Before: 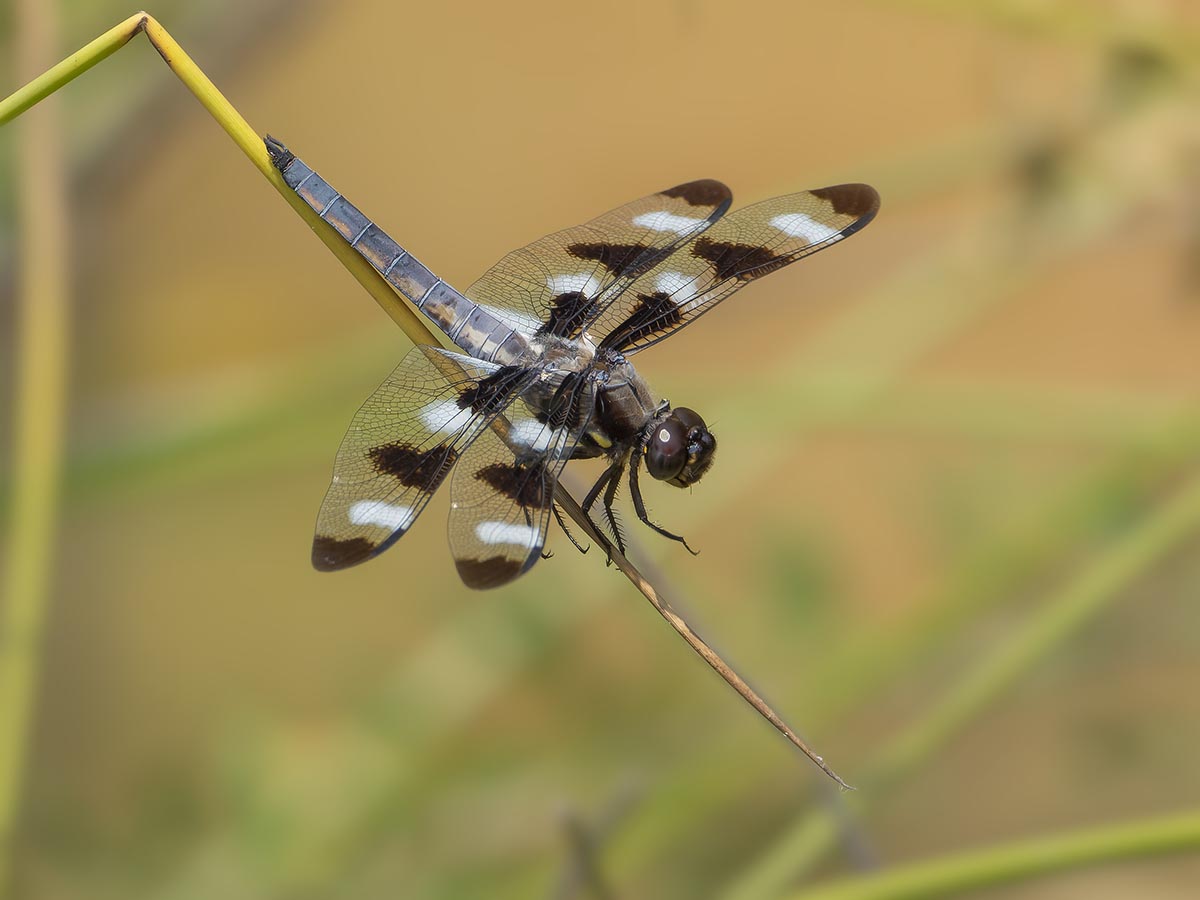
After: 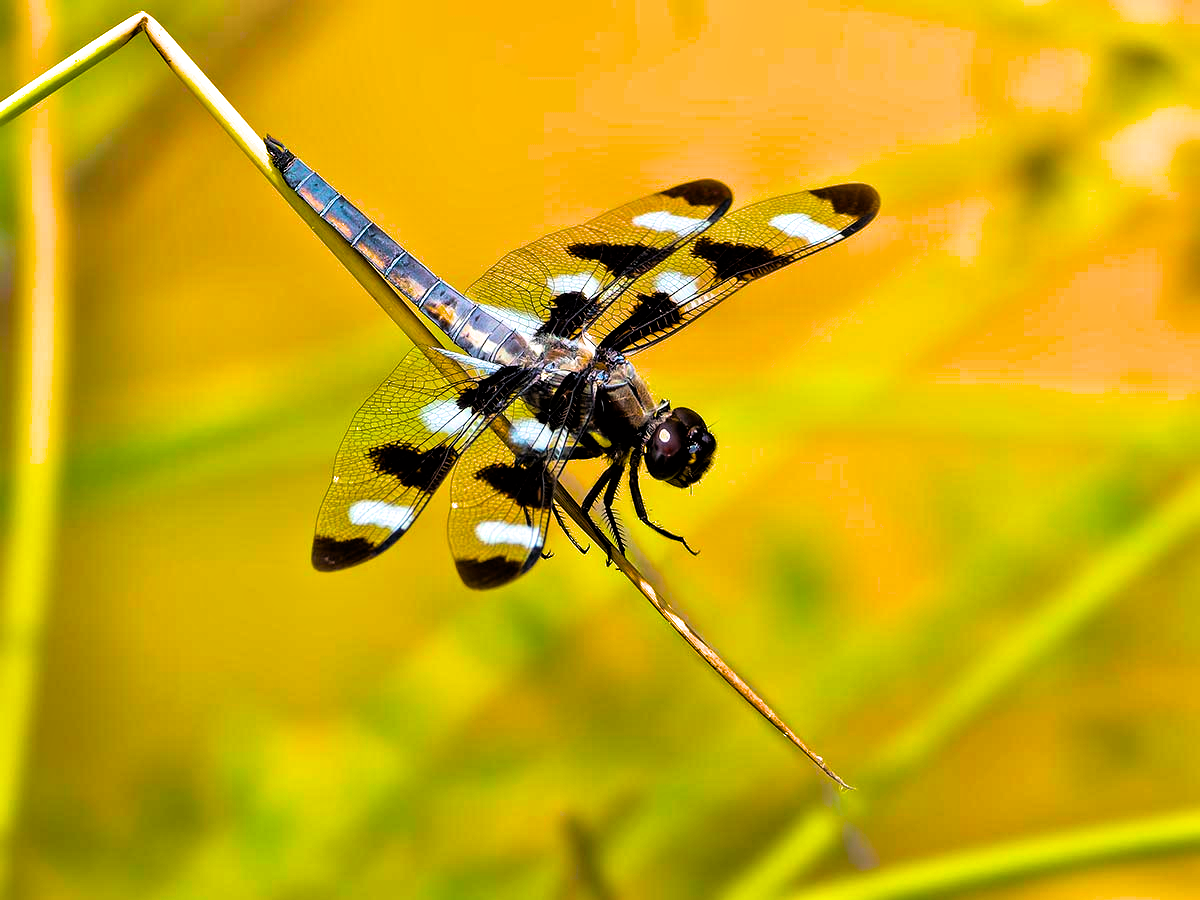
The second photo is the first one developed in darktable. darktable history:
filmic rgb: black relative exposure -3.92 EV, white relative exposure 3.14 EV, hardness 2.87
tone equalizer: -8 EV -0.002 EV, -7 EV 0.005 EV, -6 EV -0.008 EV, -5 EV 0.007 EV, -4 EV -0.042 EV, -3 EV -0.233 EV, -2 EV -0.662 EV, -1 EV -0.983 EV, +0 EV -0.969 EV, smoothing diameter 2%, edges refinement/feathering 20, mask exposure compensation -1.57 EV, filter diffusion 5
color balance rgb: linear chroma grading › shadows -30%, linear chroma grading › global chroma 35%, perceptual saturation grading › global saturation 75%, perceptual saturation grading › shadows -30%, perceptual brilliance grading › highlights 75%, perceptual brilliance grading › shadows -30%, global vibrance 35%
